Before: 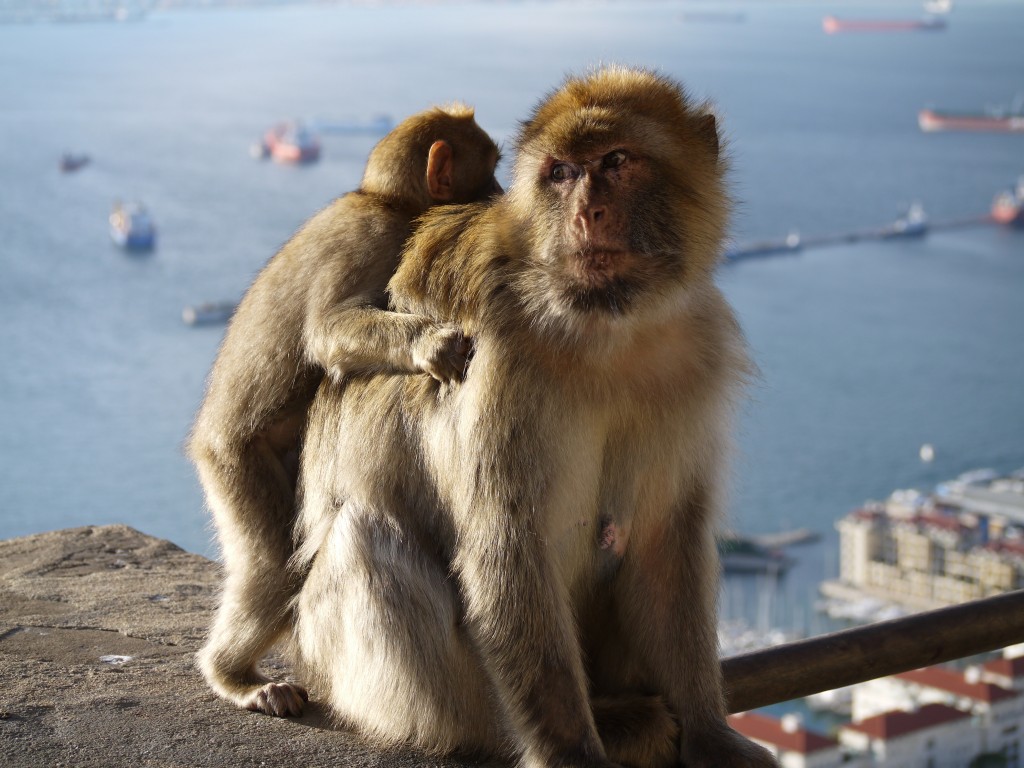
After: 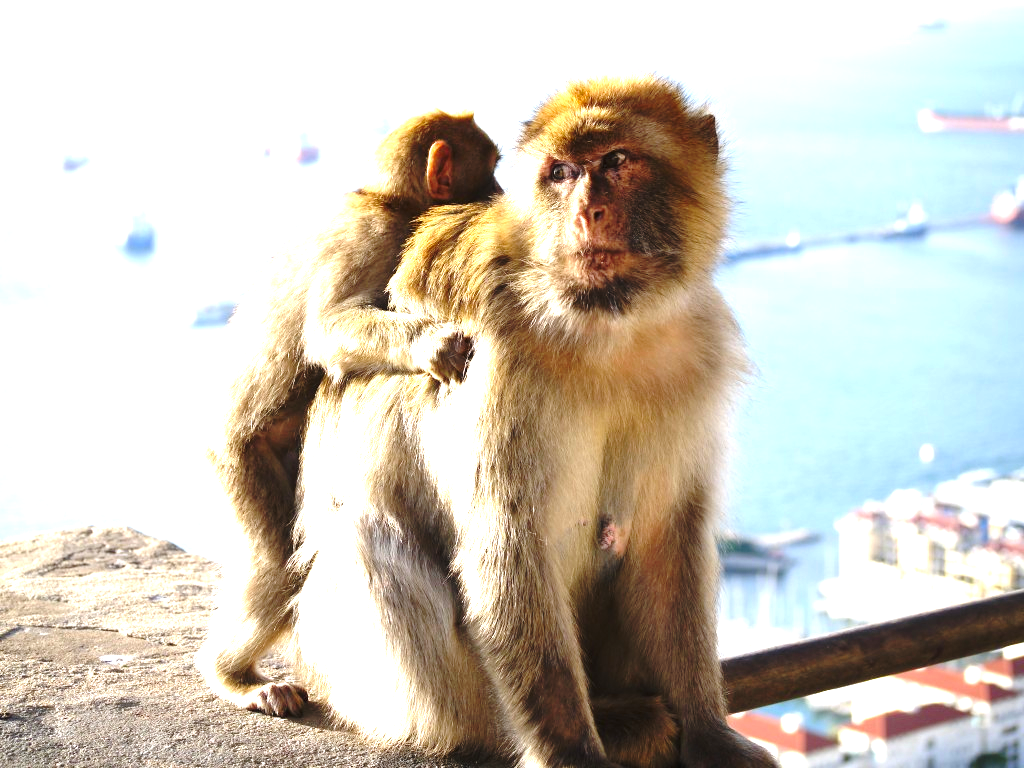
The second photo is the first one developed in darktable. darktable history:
base curve: curves: ch0 [(0, 0) (0.073, 0.04) (0.157, 0.139) (0.492, 0.492) (0.758, 0.758) (1, 1)], preserve colors none
exposure: black level correction 0, exposure 1.961 EV, compensate highlight preservation false
local contrast: mode bilateral grid, contrast 100, coarseness 100, detail 92%, midtone range 0.2
